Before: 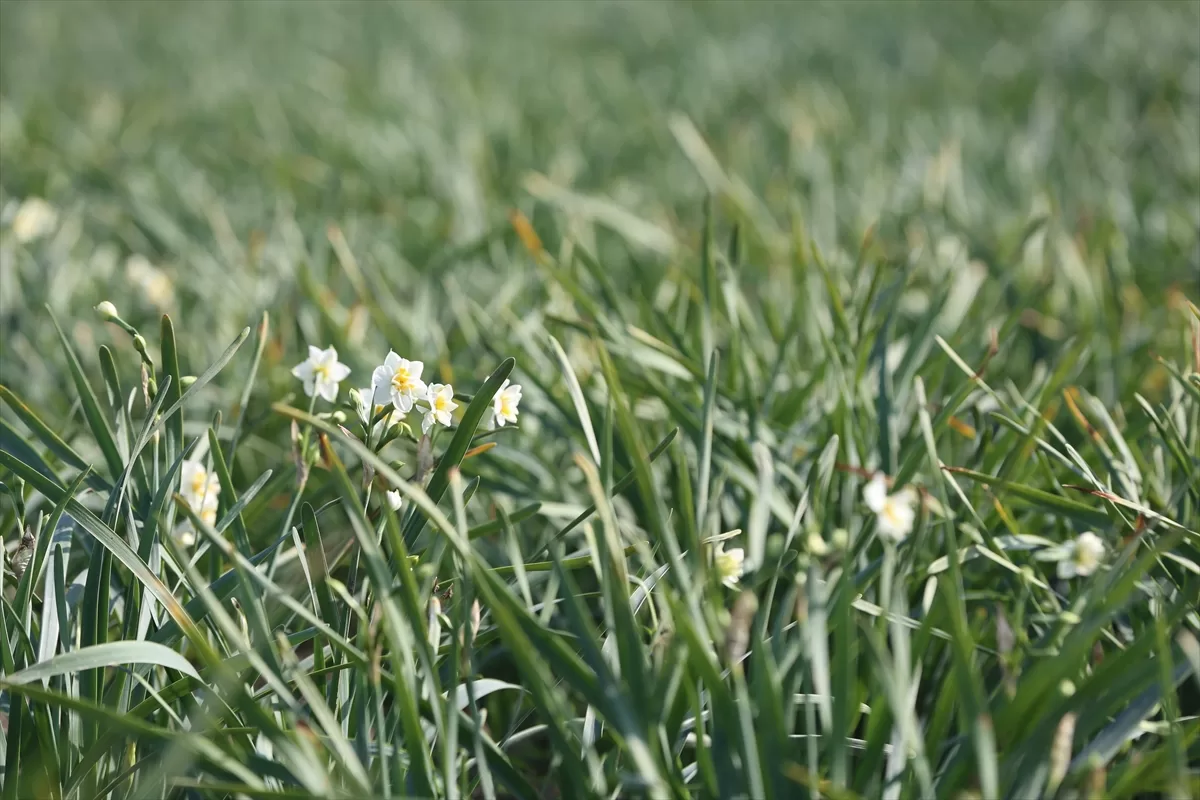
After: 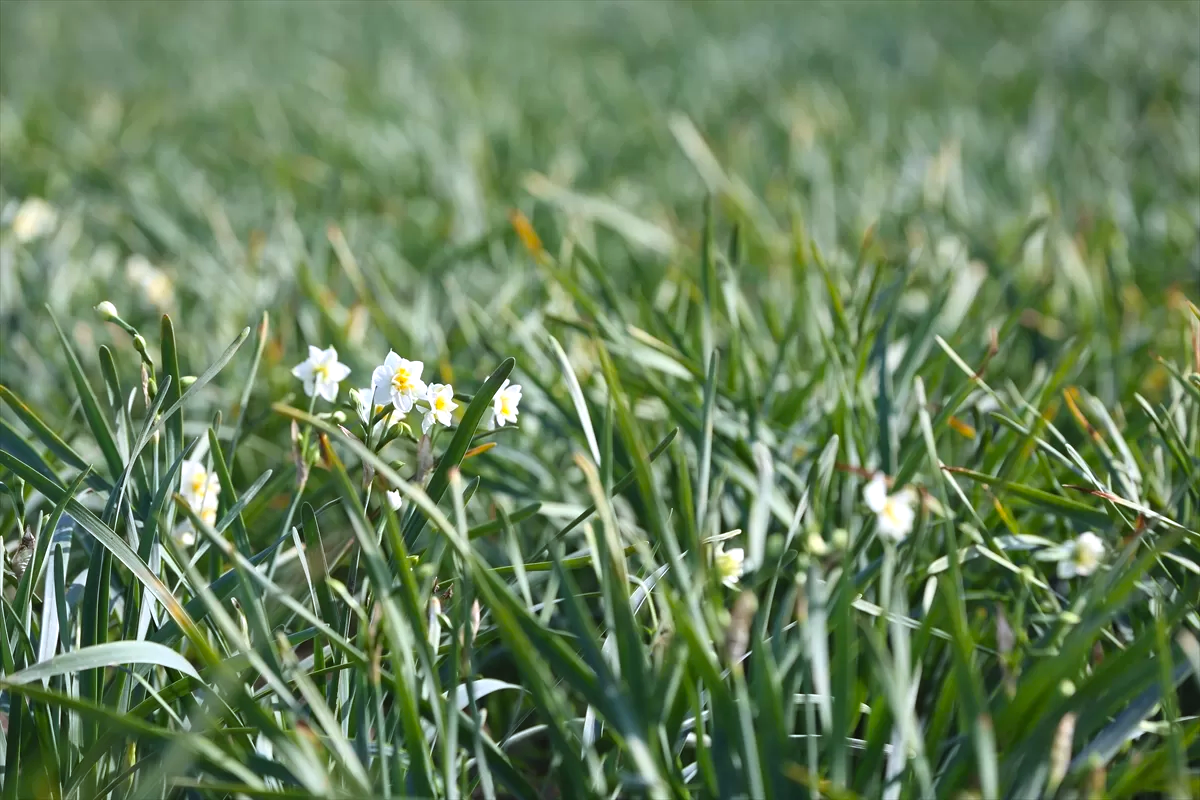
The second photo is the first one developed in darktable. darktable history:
color balance: lift [1, 1.001, 0.999, 1.001], gamma [1, 1.004, 1.007, 0.993], gain [1, 0.991, 0.987, 1.013], contrast 7.5%, contrast fulcrum 10%, output saturation 115%
white balance: red 0.984, blue 1.059
